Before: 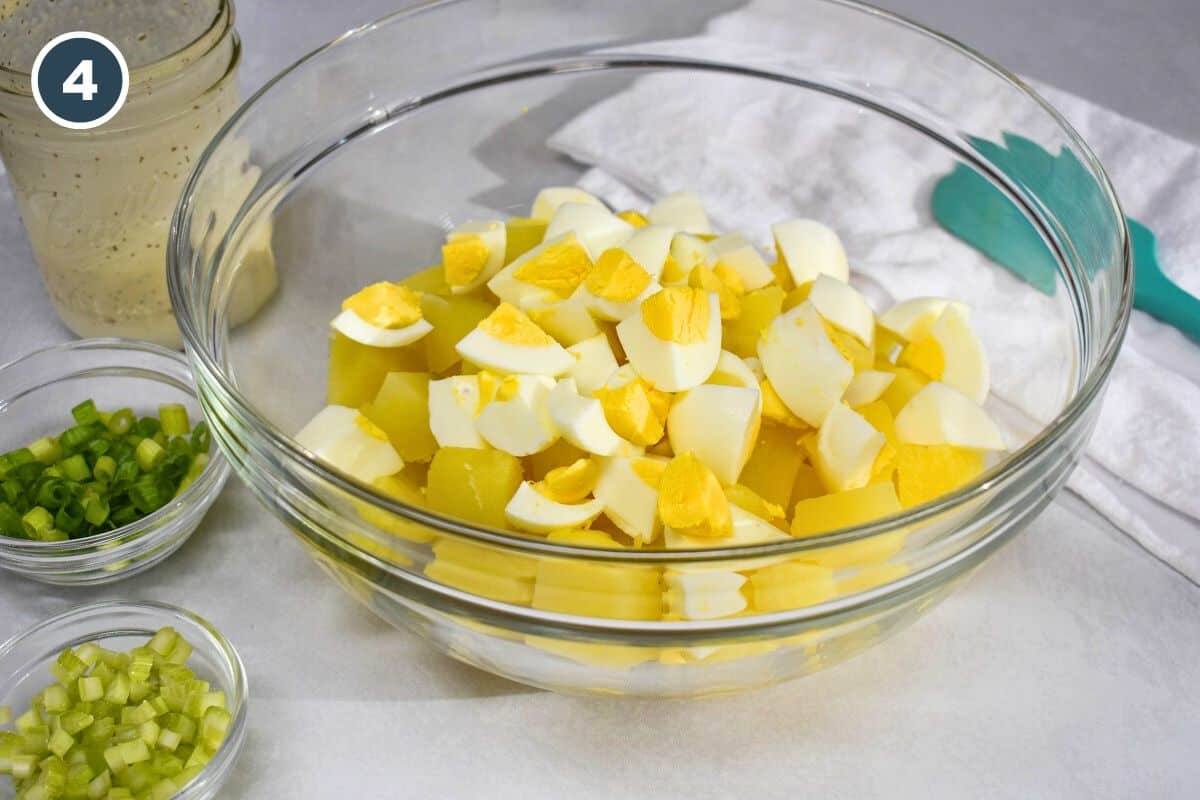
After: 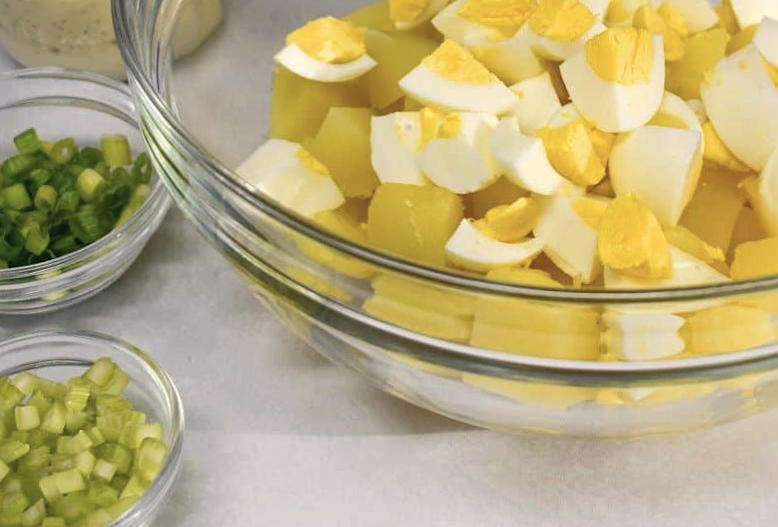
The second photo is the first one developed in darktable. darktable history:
crop and rotate: angle -1.13°, left 3.564%, top 32.168%, right 29.637%
tone equalizer: edges refinement/feathering 500, mask exposure compensation -1.57 EV, preserve details no
color correction: highlights a* 2.81, highlights b* 4.99, shadows a* -1.57, shadows b* -4.83, saturation 0.79
